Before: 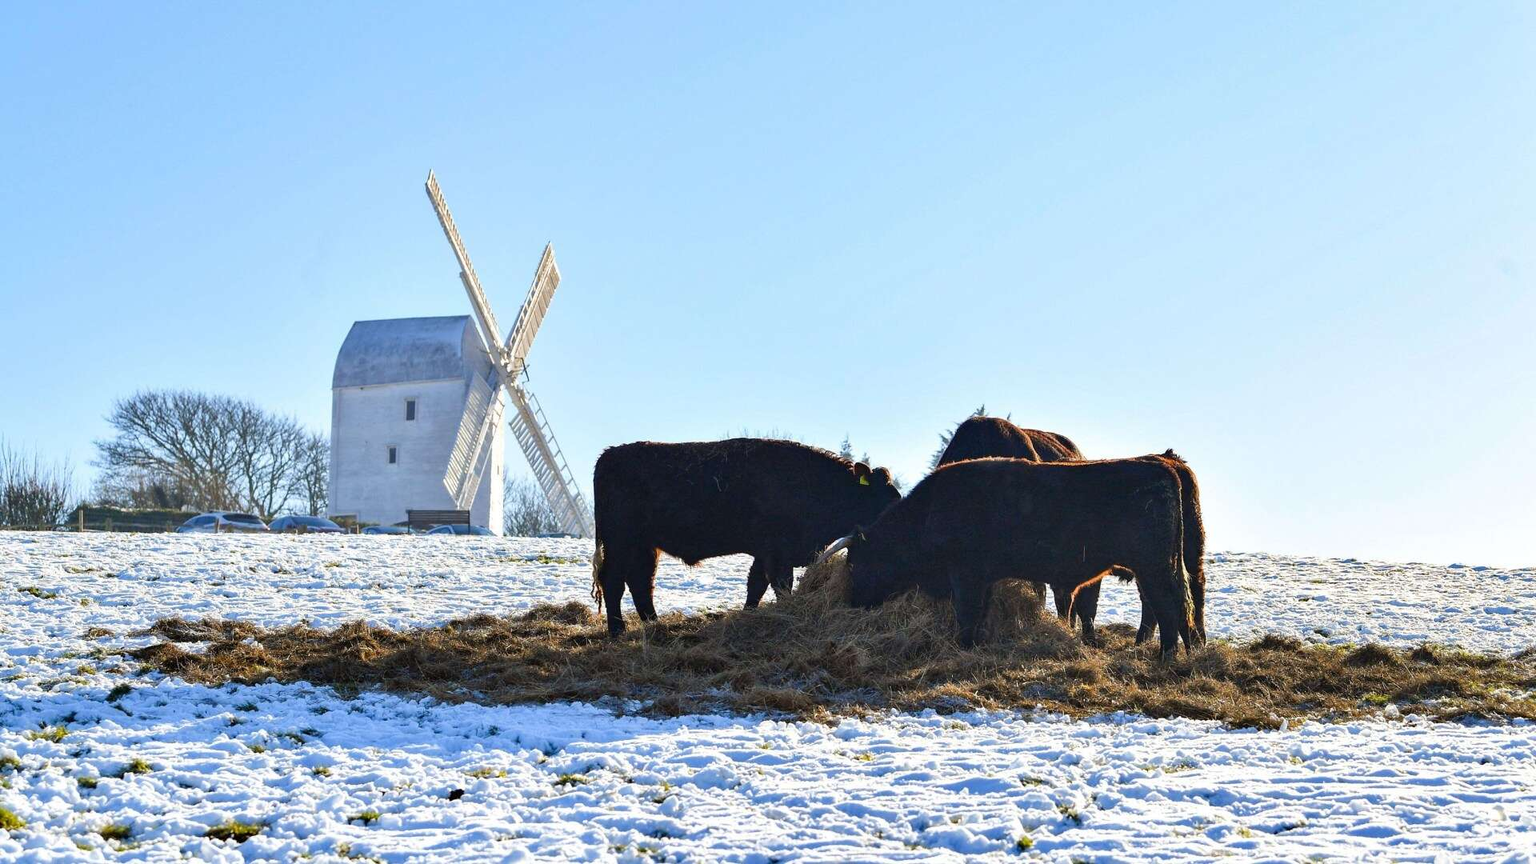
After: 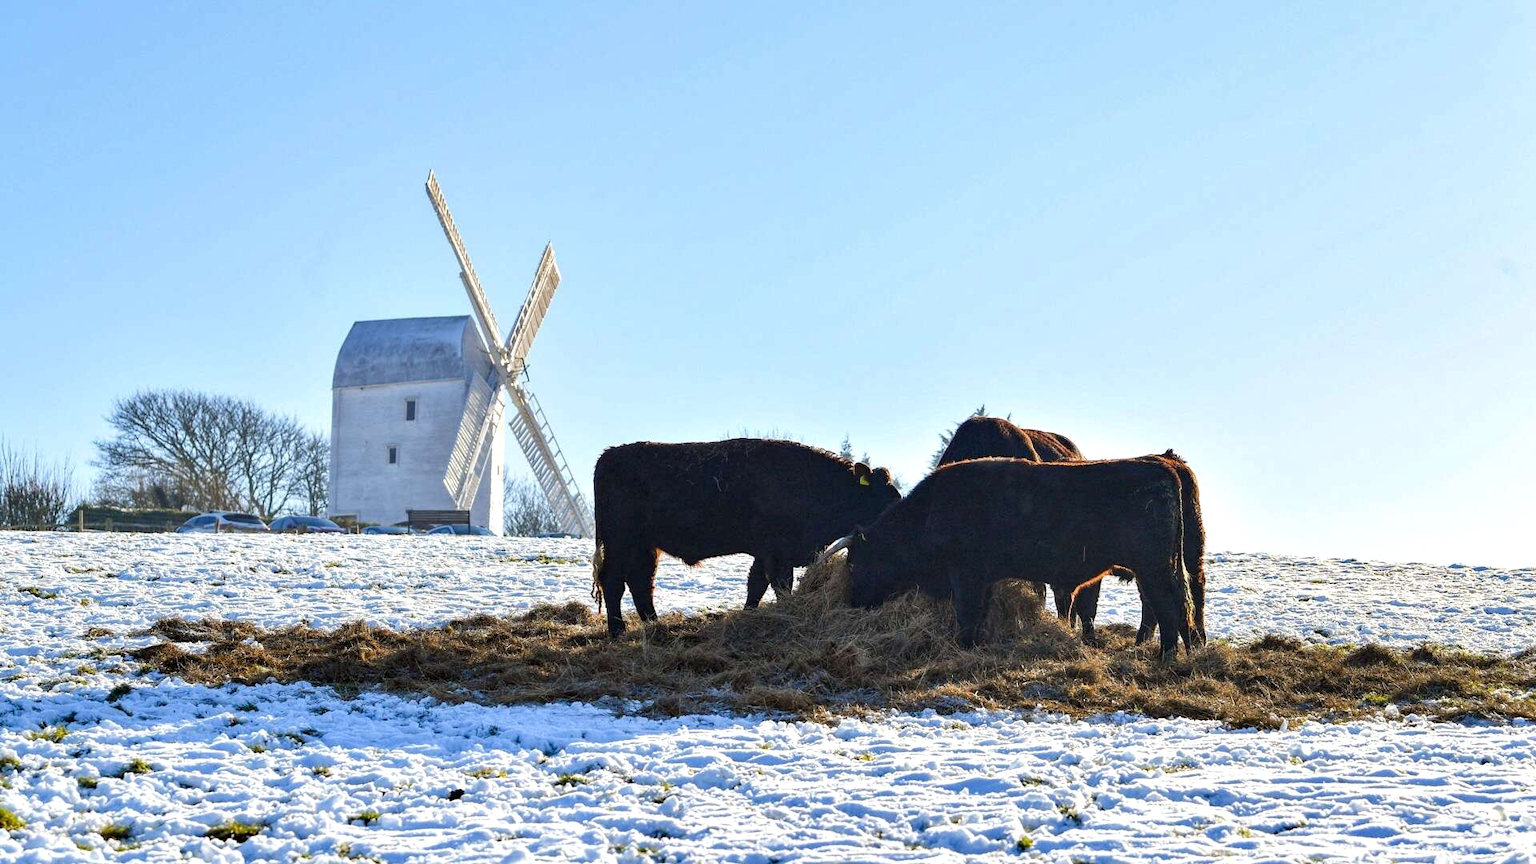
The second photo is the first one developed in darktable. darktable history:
local contrast: highlights 107%, shadows 97%, detail 131%, midtone range 0.2
